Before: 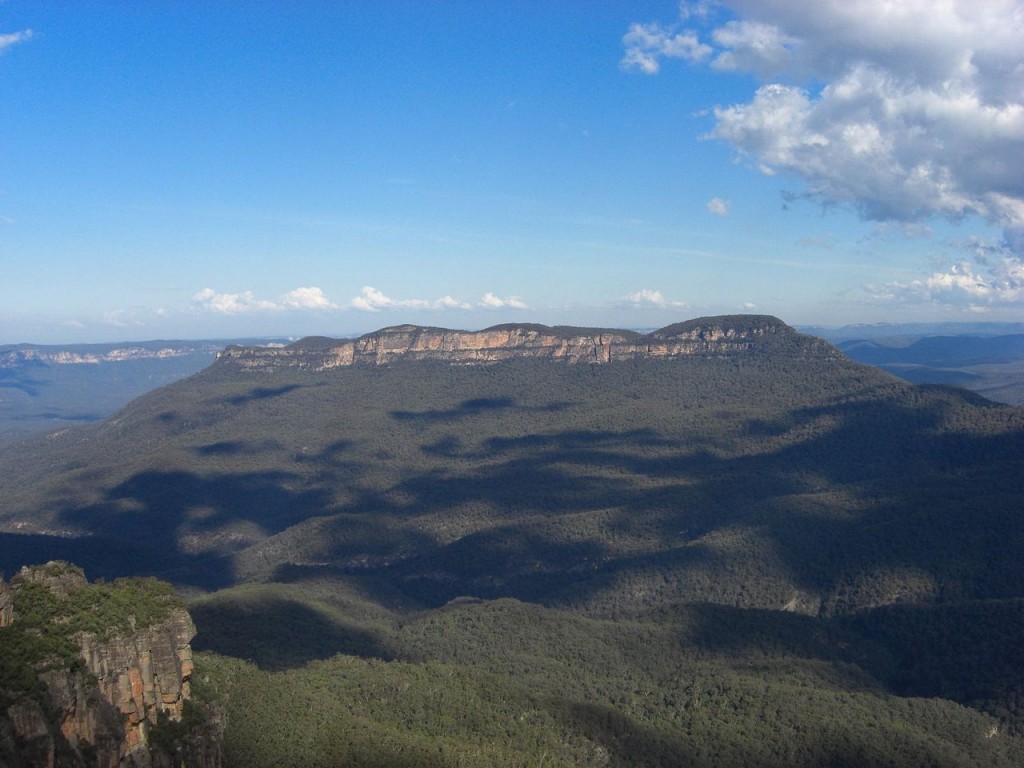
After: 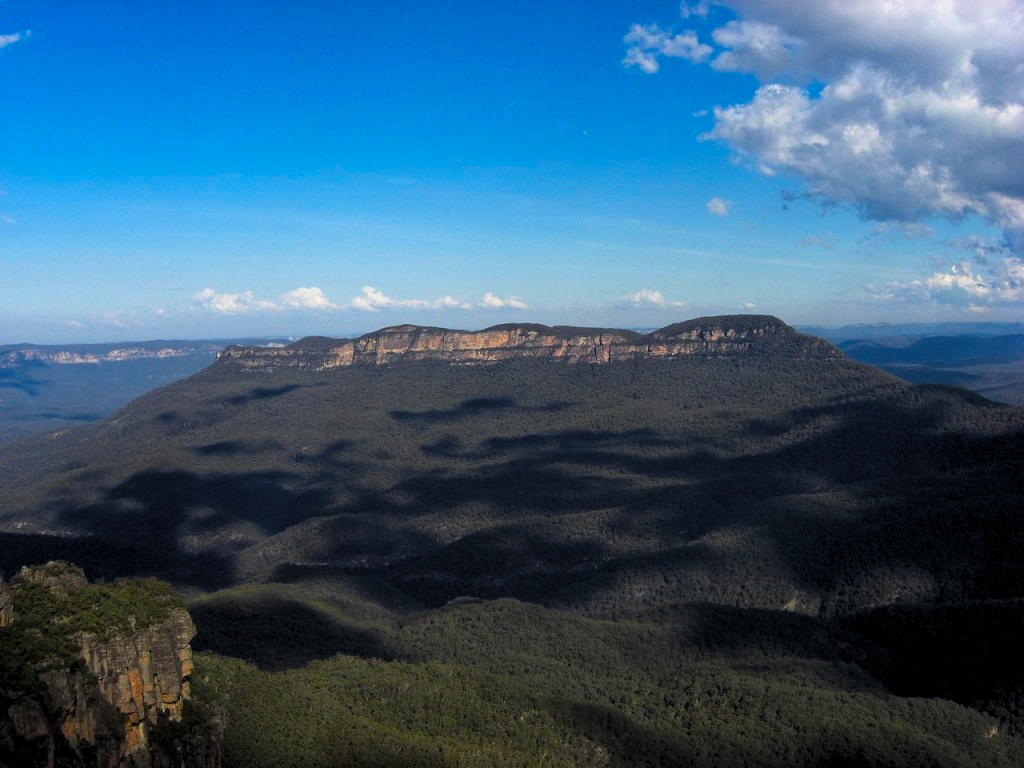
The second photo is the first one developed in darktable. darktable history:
color balance rgb: linear chroma grading › shadows -9.357%, linear chroma grading › global chroma 20.467%, perceptual saturation grading › global saturation 25.746%, global vibrance 20%
levels: levels [0.116, 0.574, 1]
